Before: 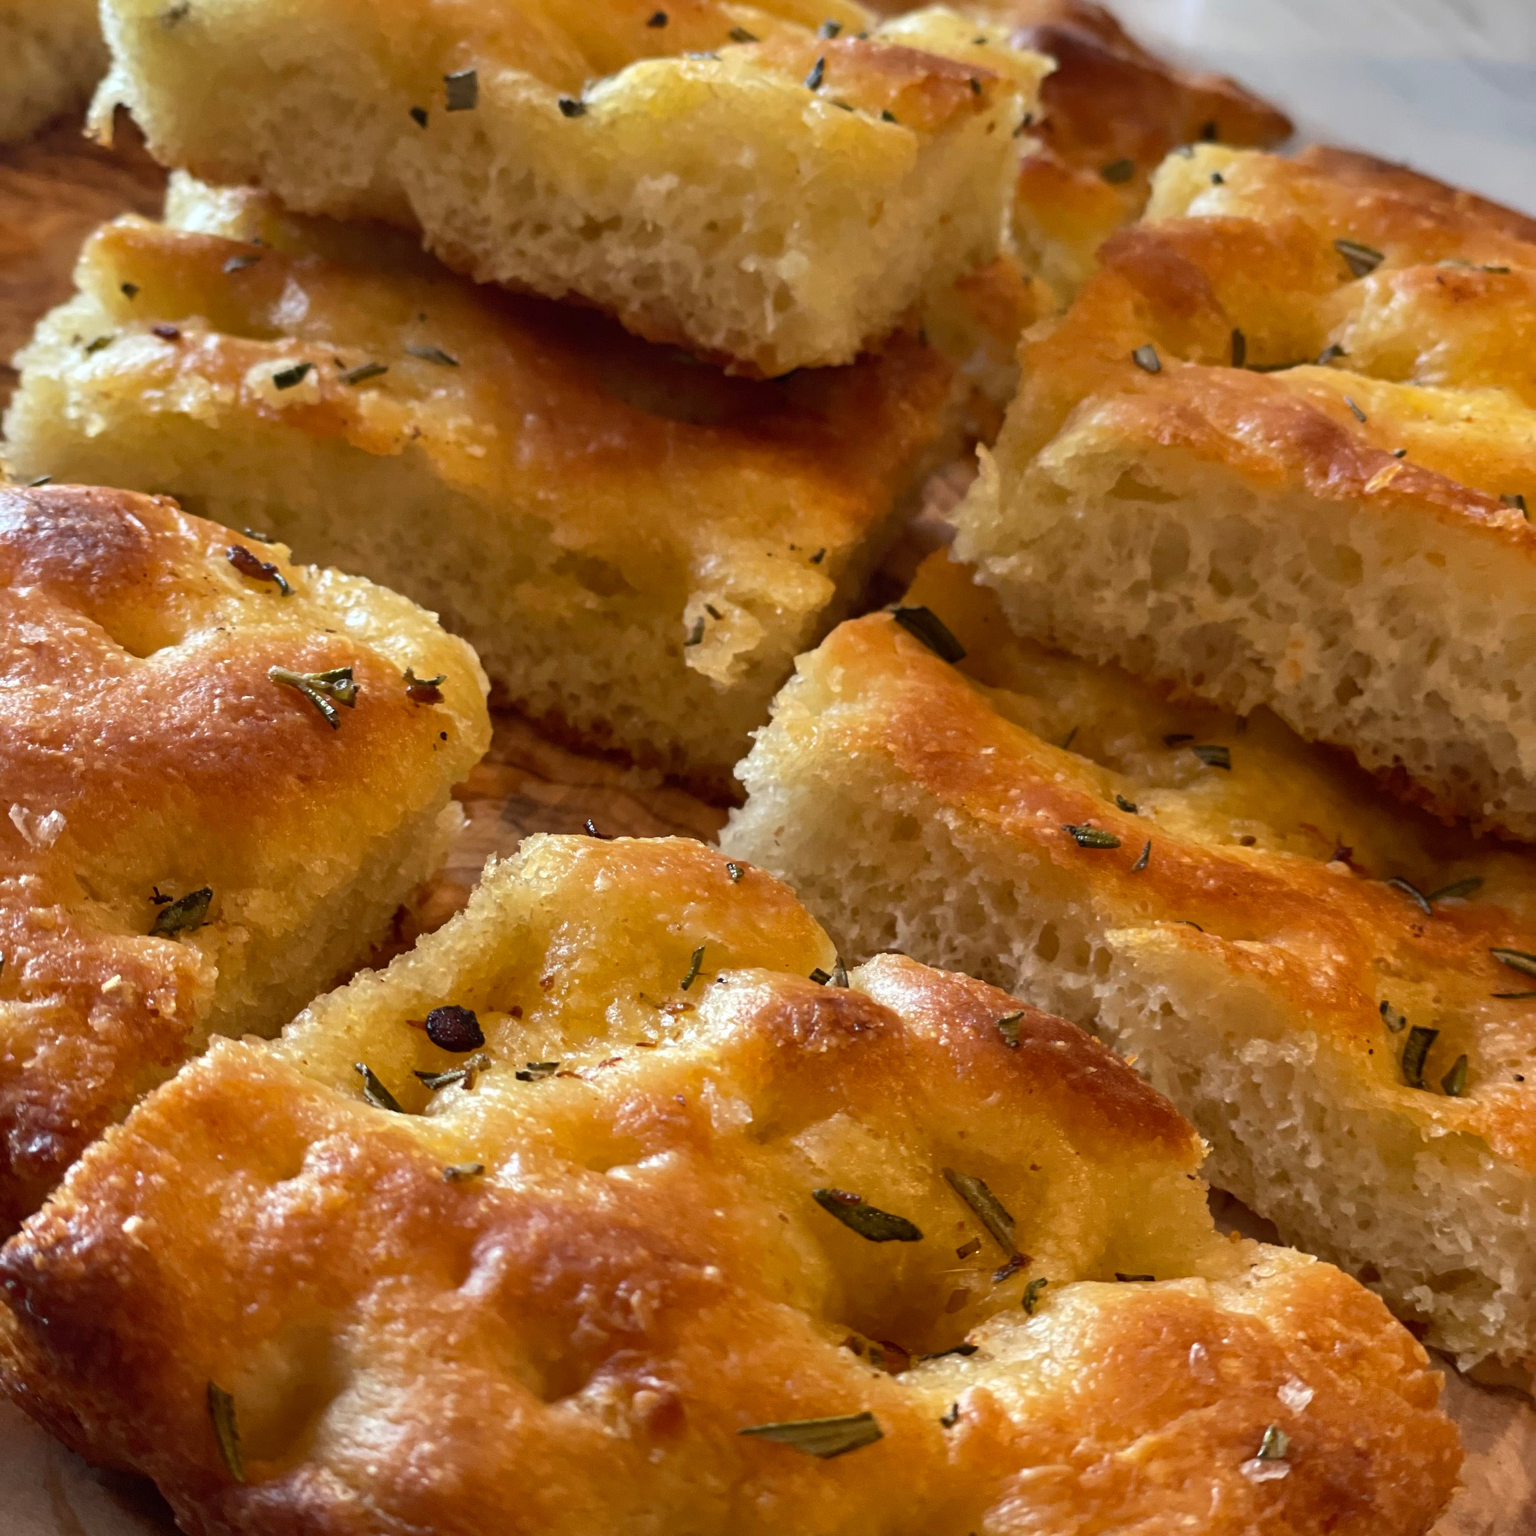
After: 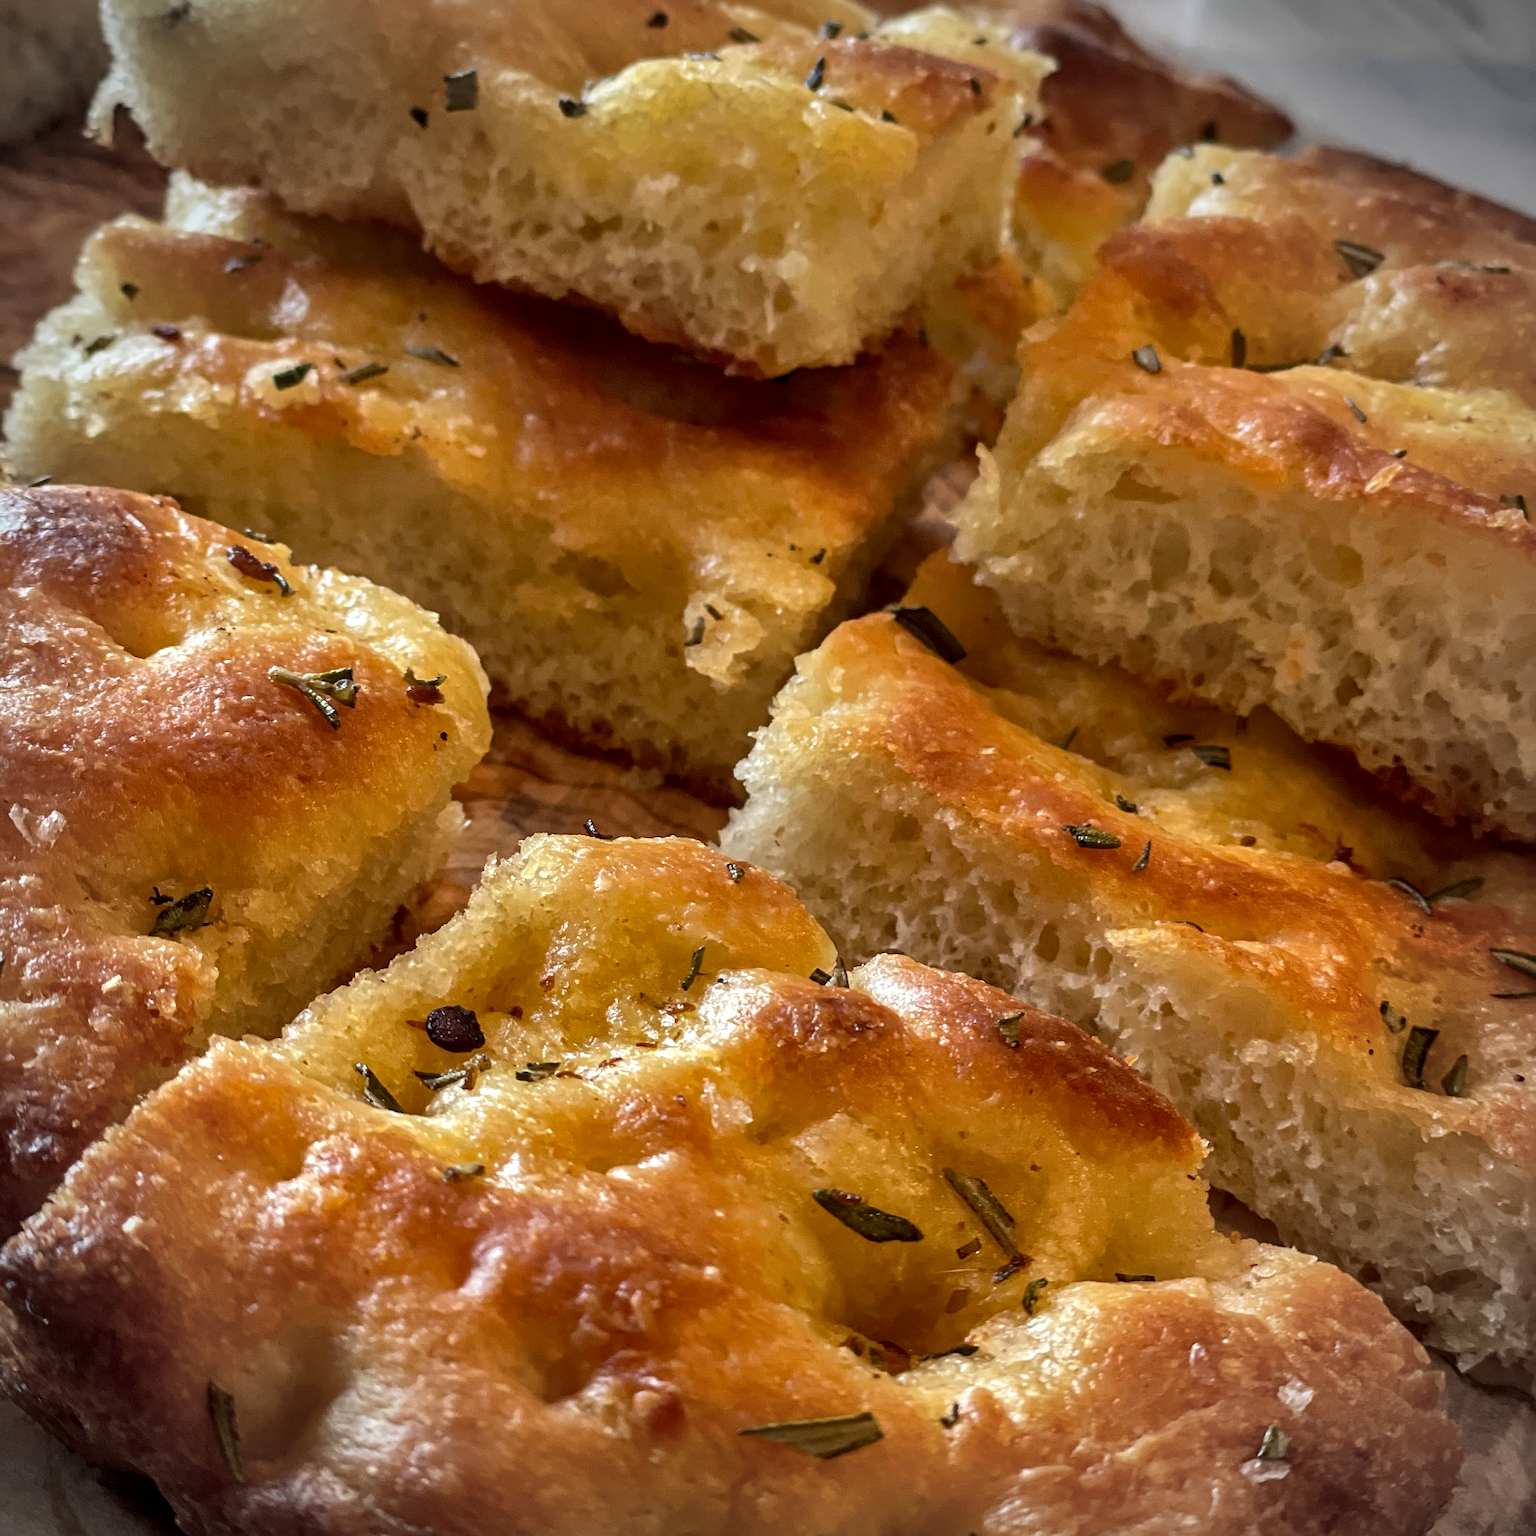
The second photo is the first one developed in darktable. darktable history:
sharpen: on, module defaults
local contrast: on, module defaults
vignetting: on, module defaults
shadows and highlights: radius 108.46, shadows 41.32, highlights -72.26, low approximation 0.01, soften with gaussian
